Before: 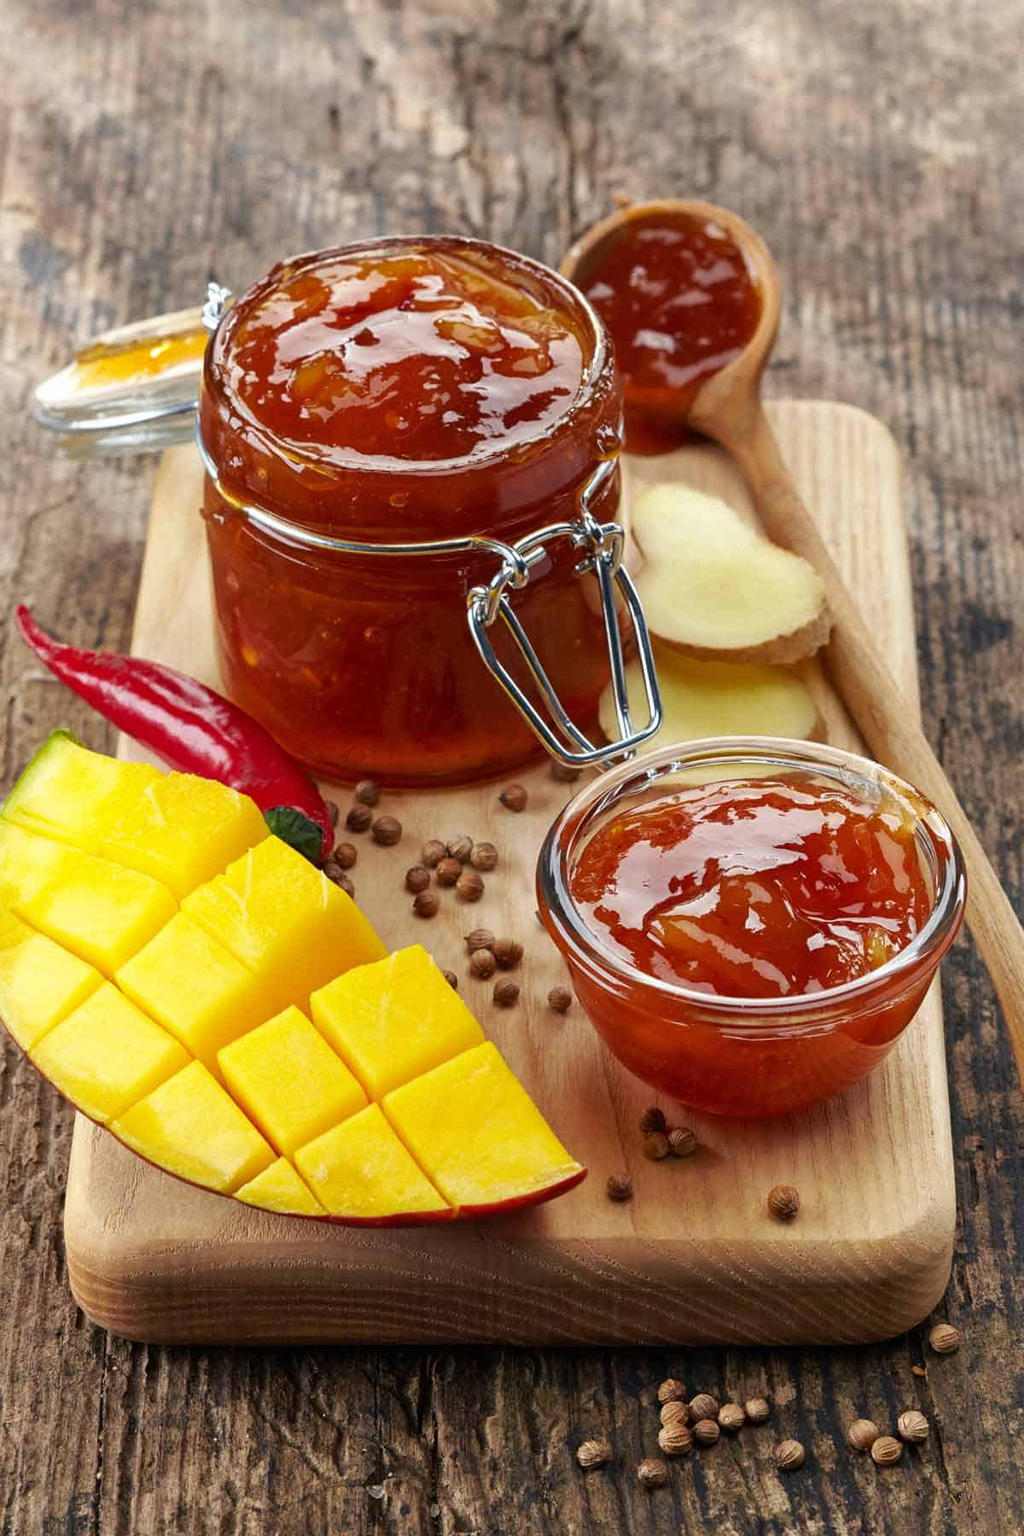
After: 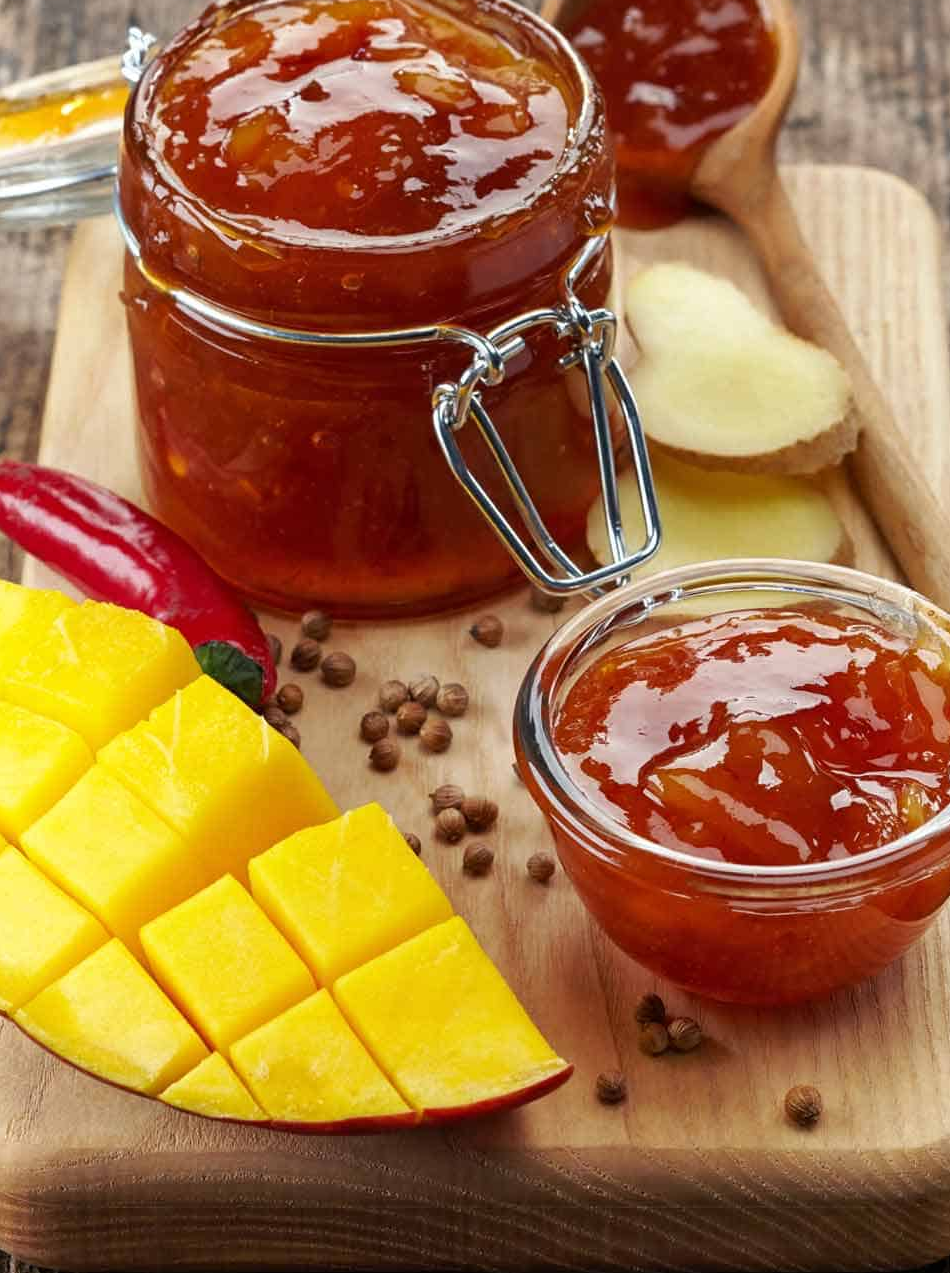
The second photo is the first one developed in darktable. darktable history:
crop: left 9.644%, top 16.908%, right 11.128%, bottom 12.36%
